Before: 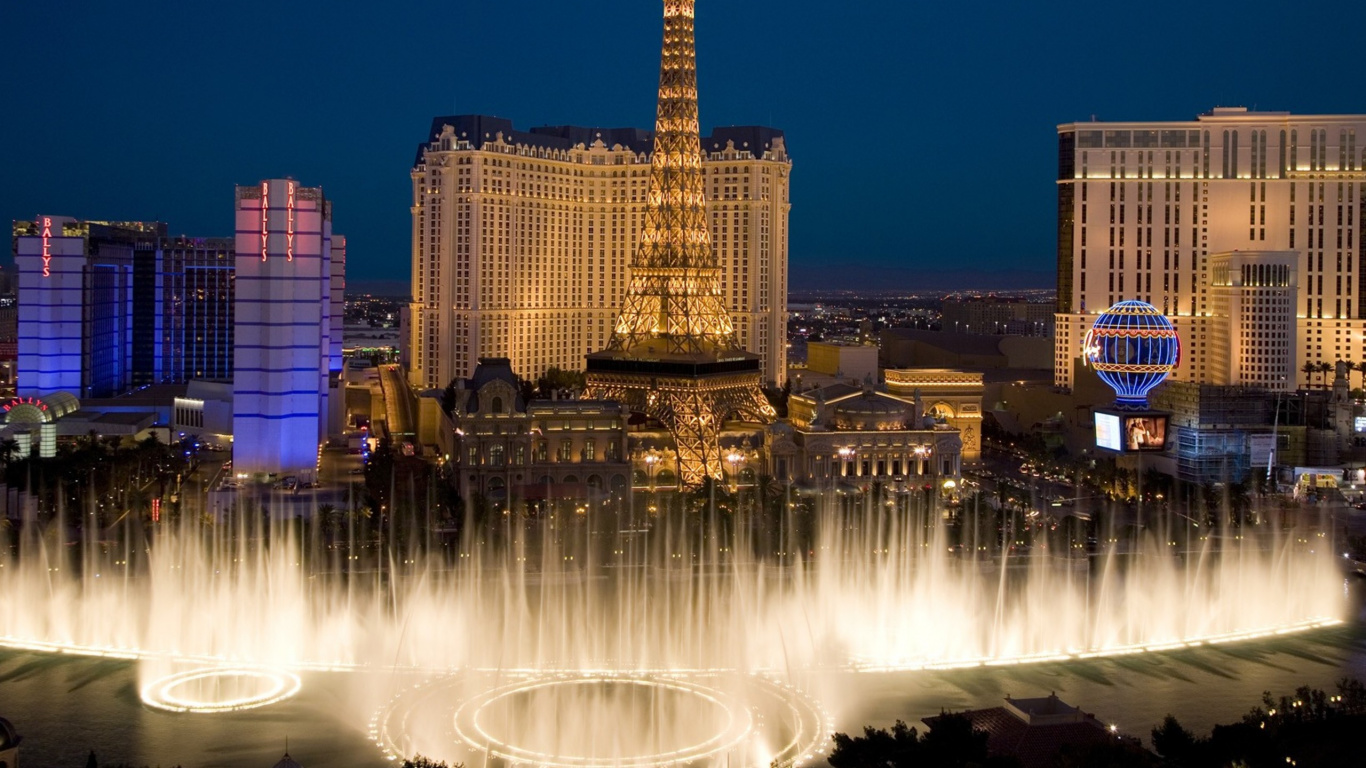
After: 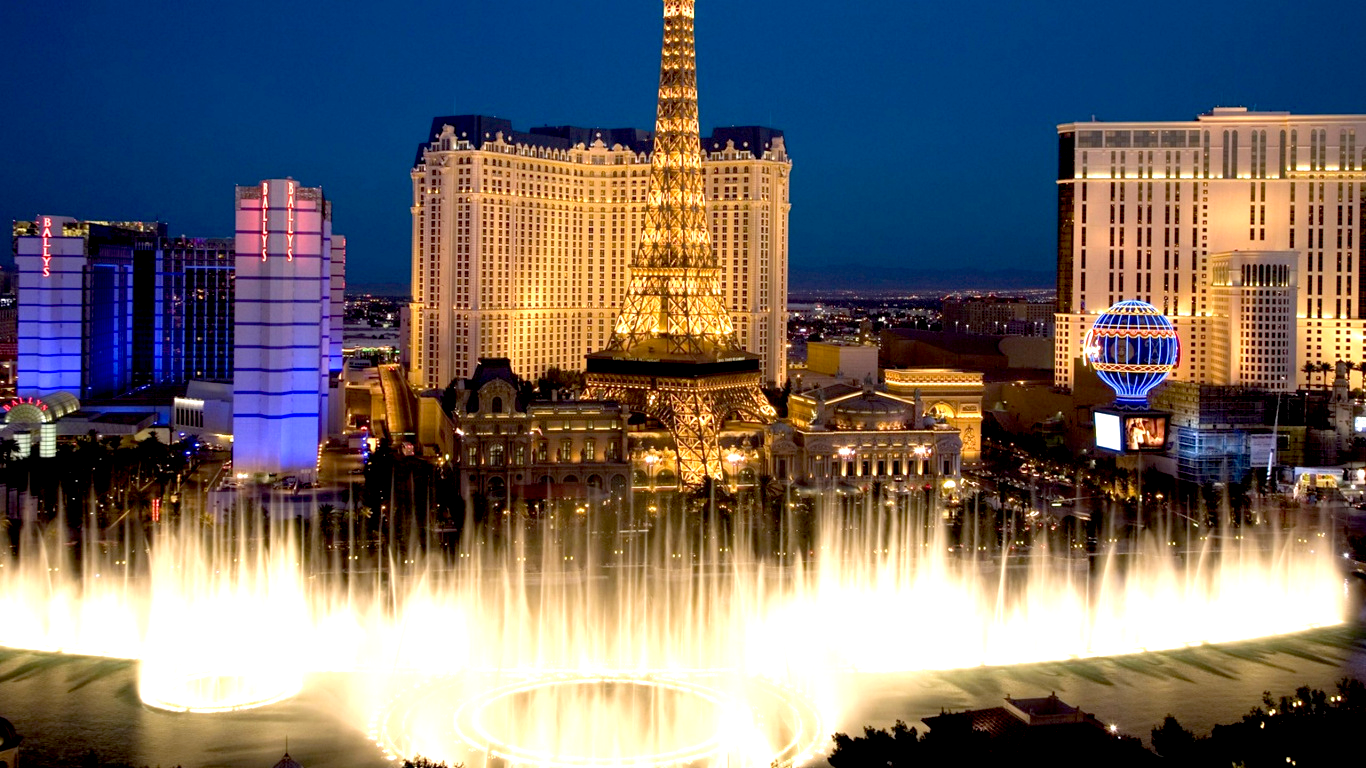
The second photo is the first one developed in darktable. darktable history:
exposure: black level correction 0.01, exposure 1 EV, compensate exposure bias true, compensate highlight preservation false
